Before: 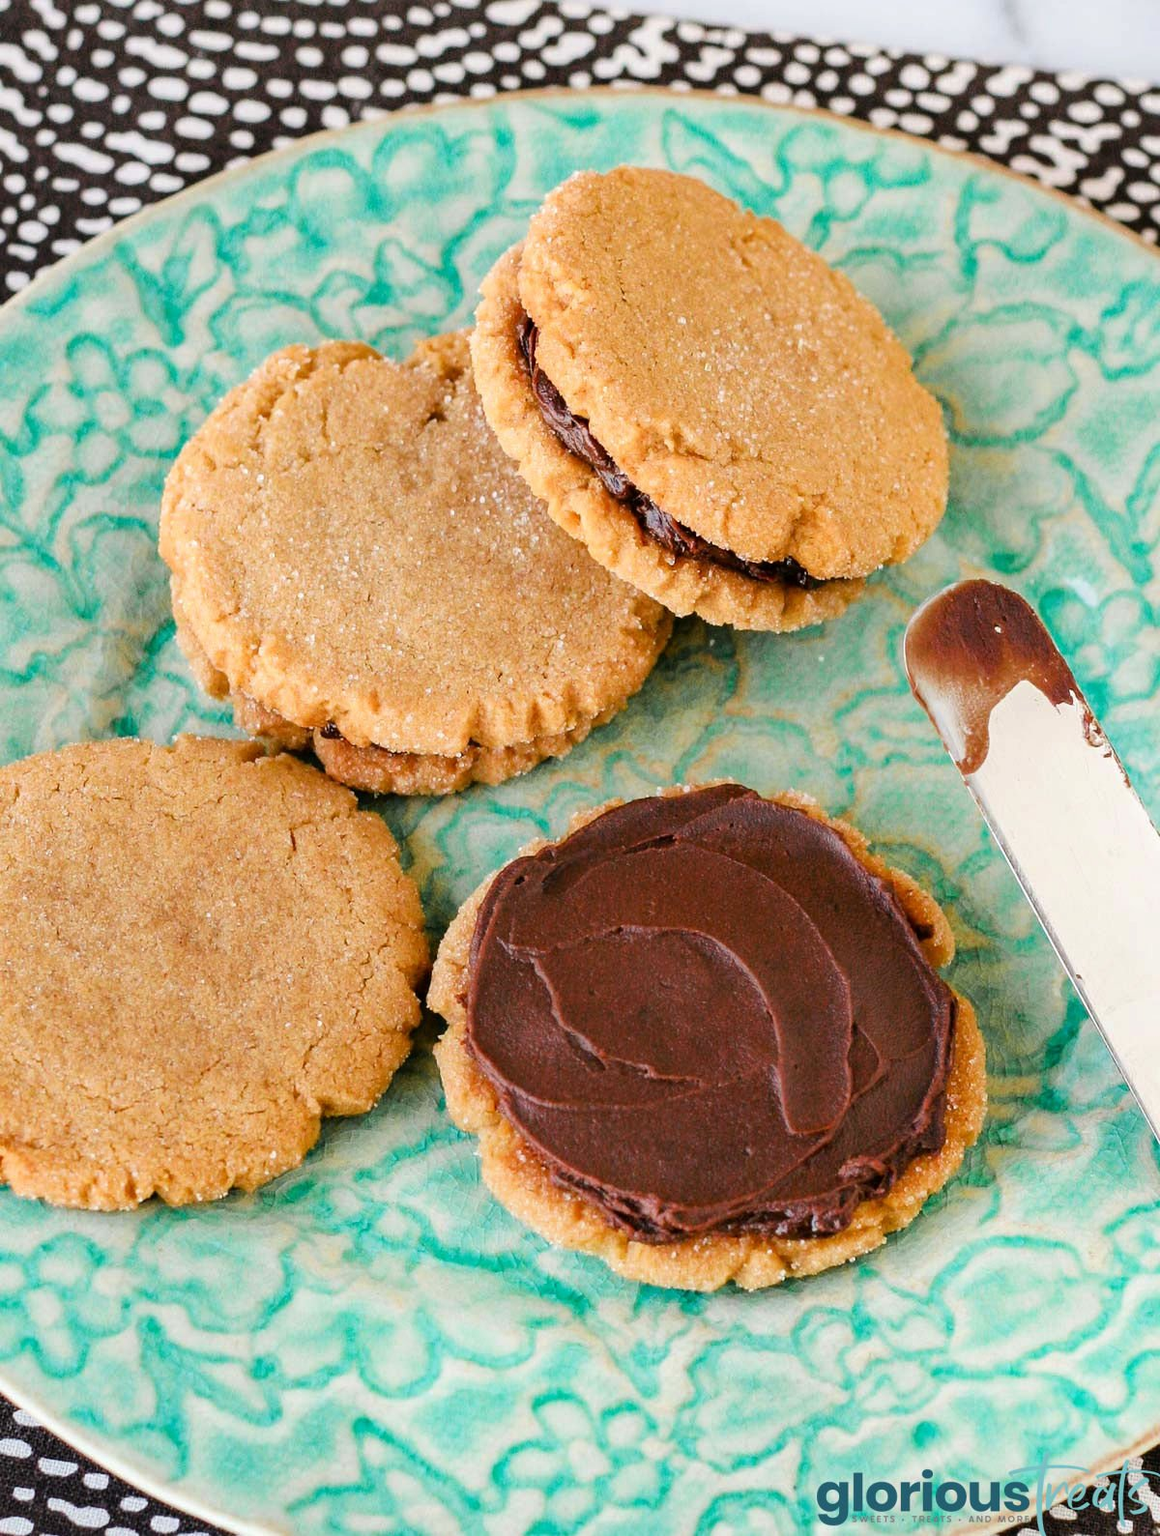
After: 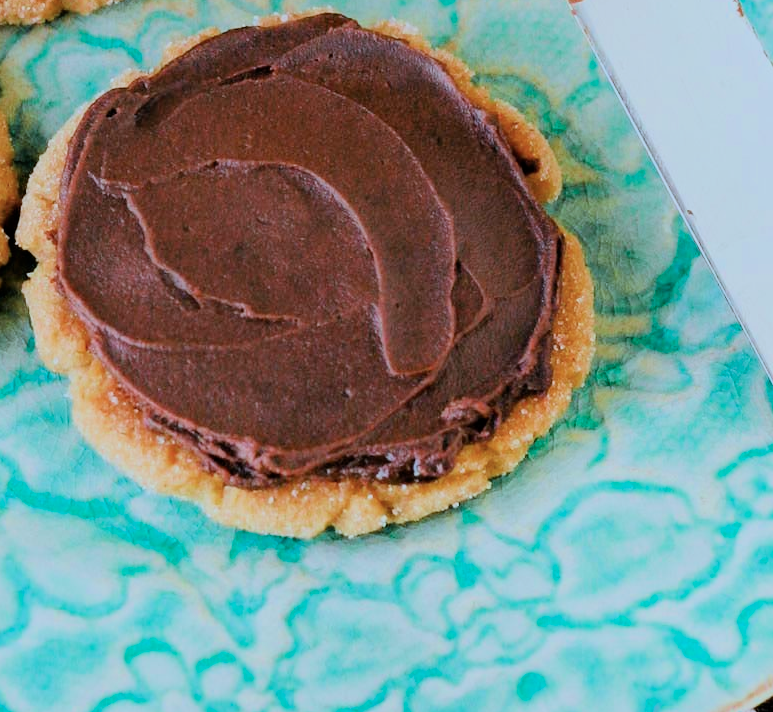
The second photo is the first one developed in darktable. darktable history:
color calibration: illuminant as shot in camera, x 0.383, y 0.38, temperature 3949.15 K, gamut compression 1.66
exposure: exposure 0.3 EV, compensate highlight preservation false
crop and rotate: left 35.509%, top 50.238%, bottom 4.934%
filmic rgb: black relative exposure -7.15 EV, white relative exposure 5.36 EV, hardness 3.02, color science v6 (2022)
